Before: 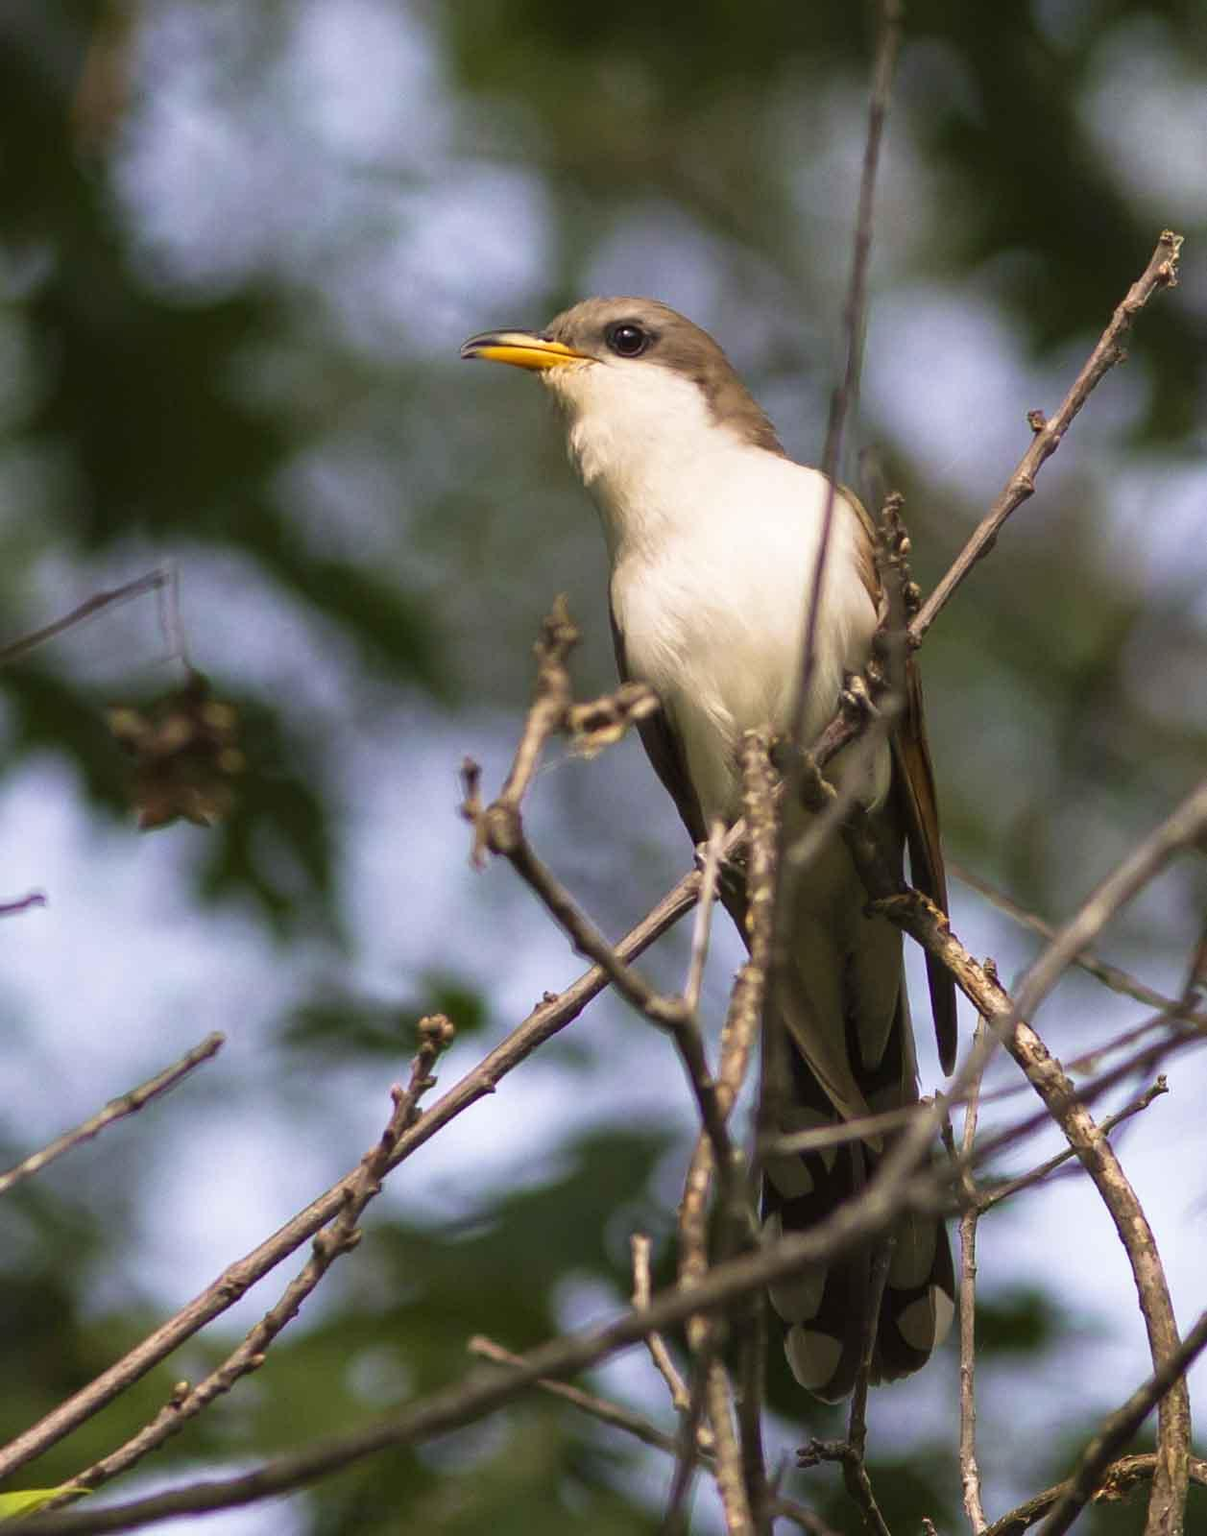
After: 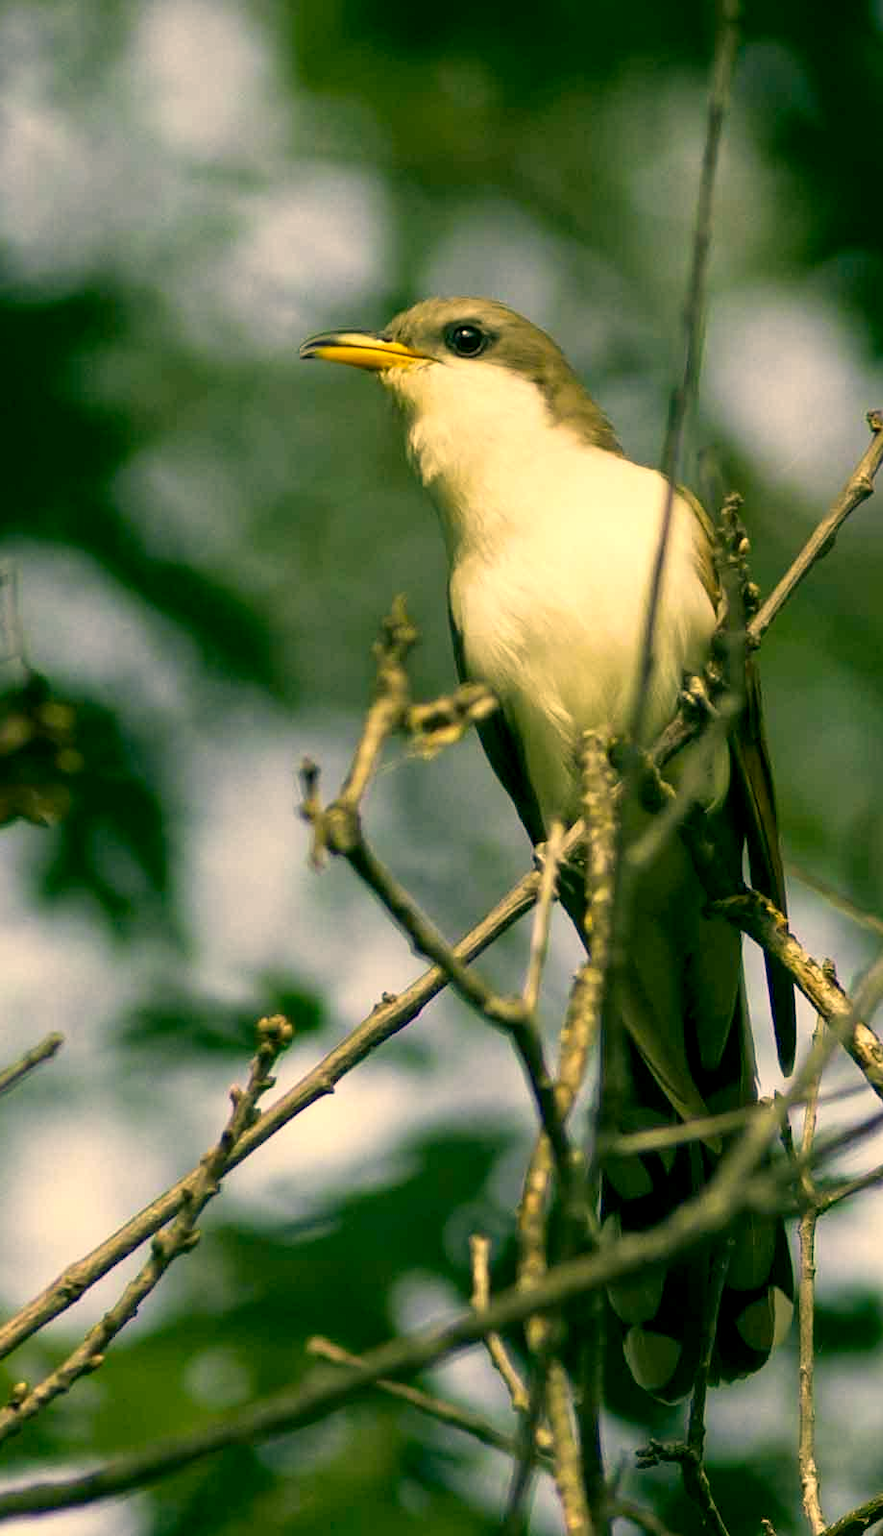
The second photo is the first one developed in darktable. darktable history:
crop: left 13.443%, right 13.31%
color correction: highlights a* 5.62, highlights b* 33.57, shadows a* -25.86, shadows b* 4.02
exposure: black level correction 0.009, exposure 0.119 EV, compensate highlight preservation false
